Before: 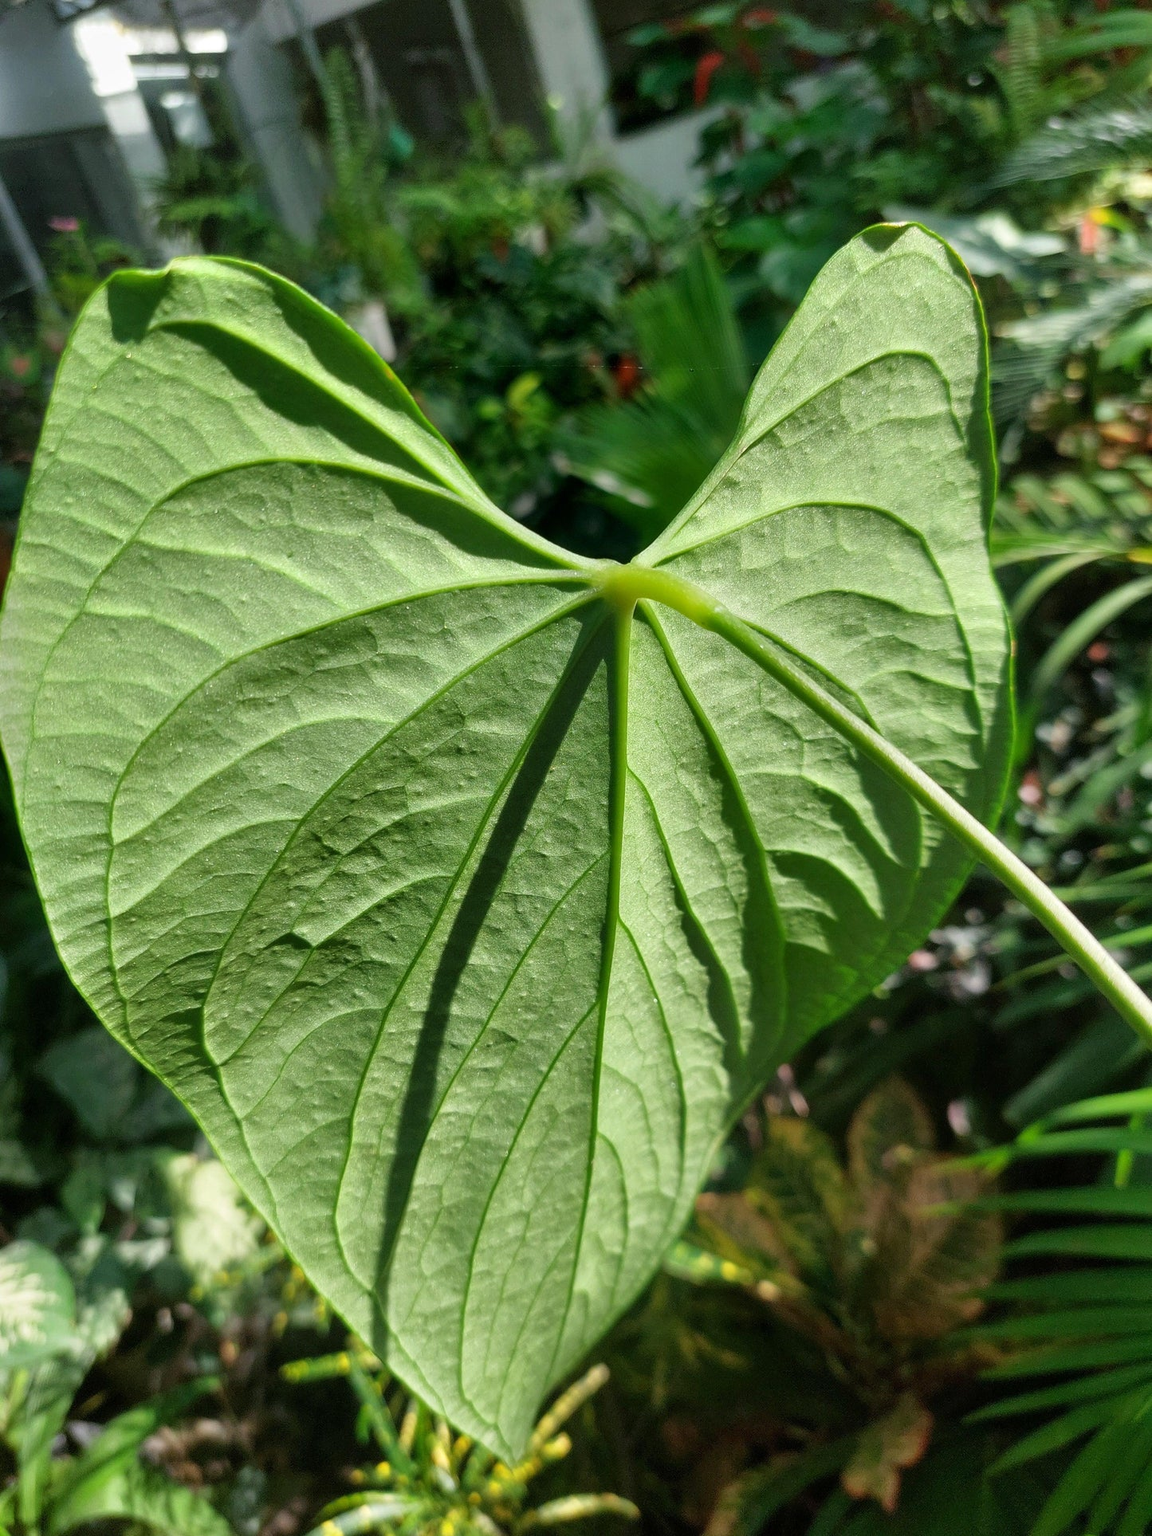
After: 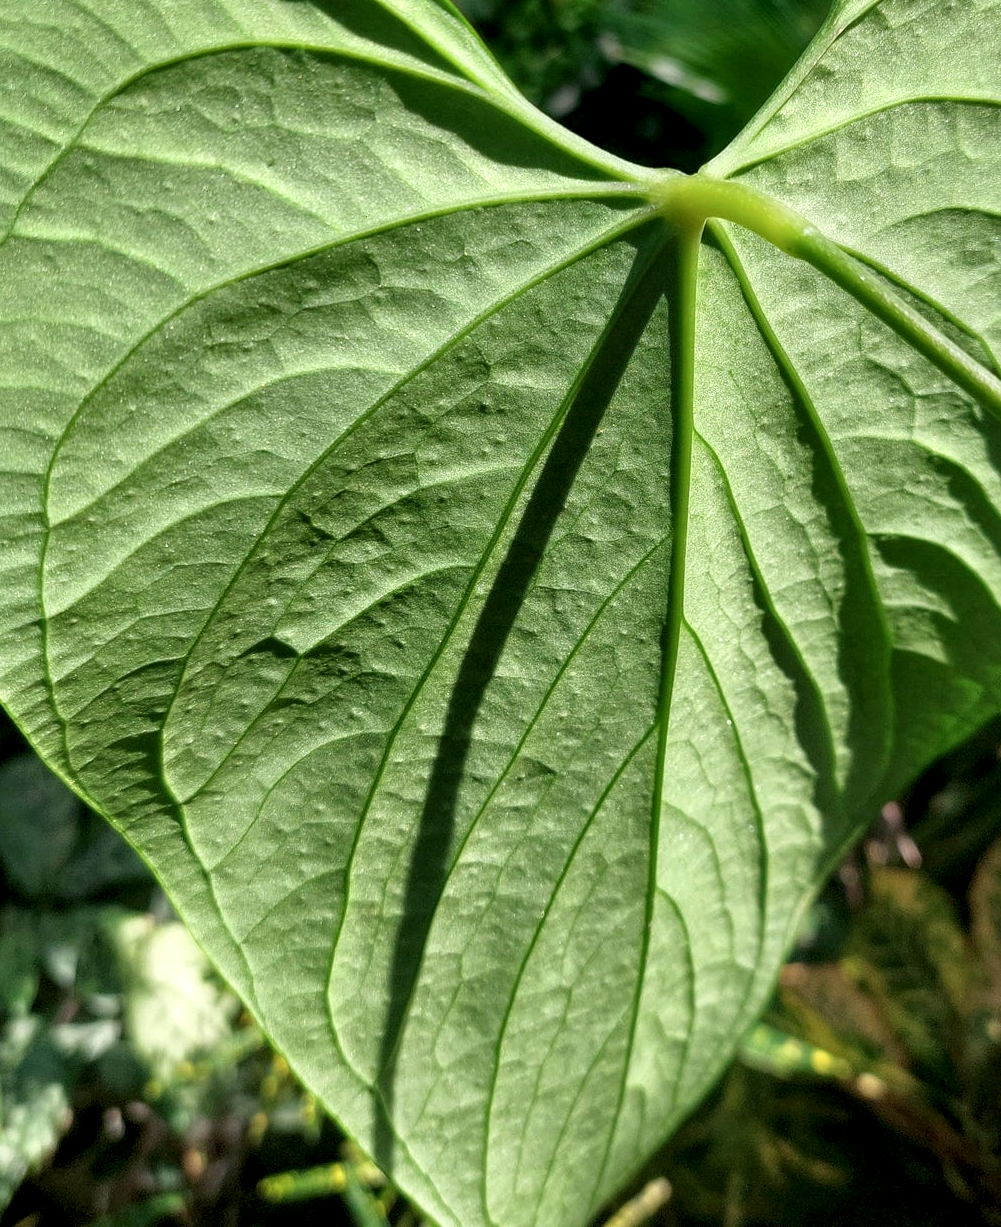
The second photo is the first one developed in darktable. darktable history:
contrast brightness saturation: saturation -0.05
local contrast: highlights 123%, shadows 126%, detail 140%, midtone range 0.254
crop: left 6.488%, top 27.668%, right 24.183%, bottom 8.656%
